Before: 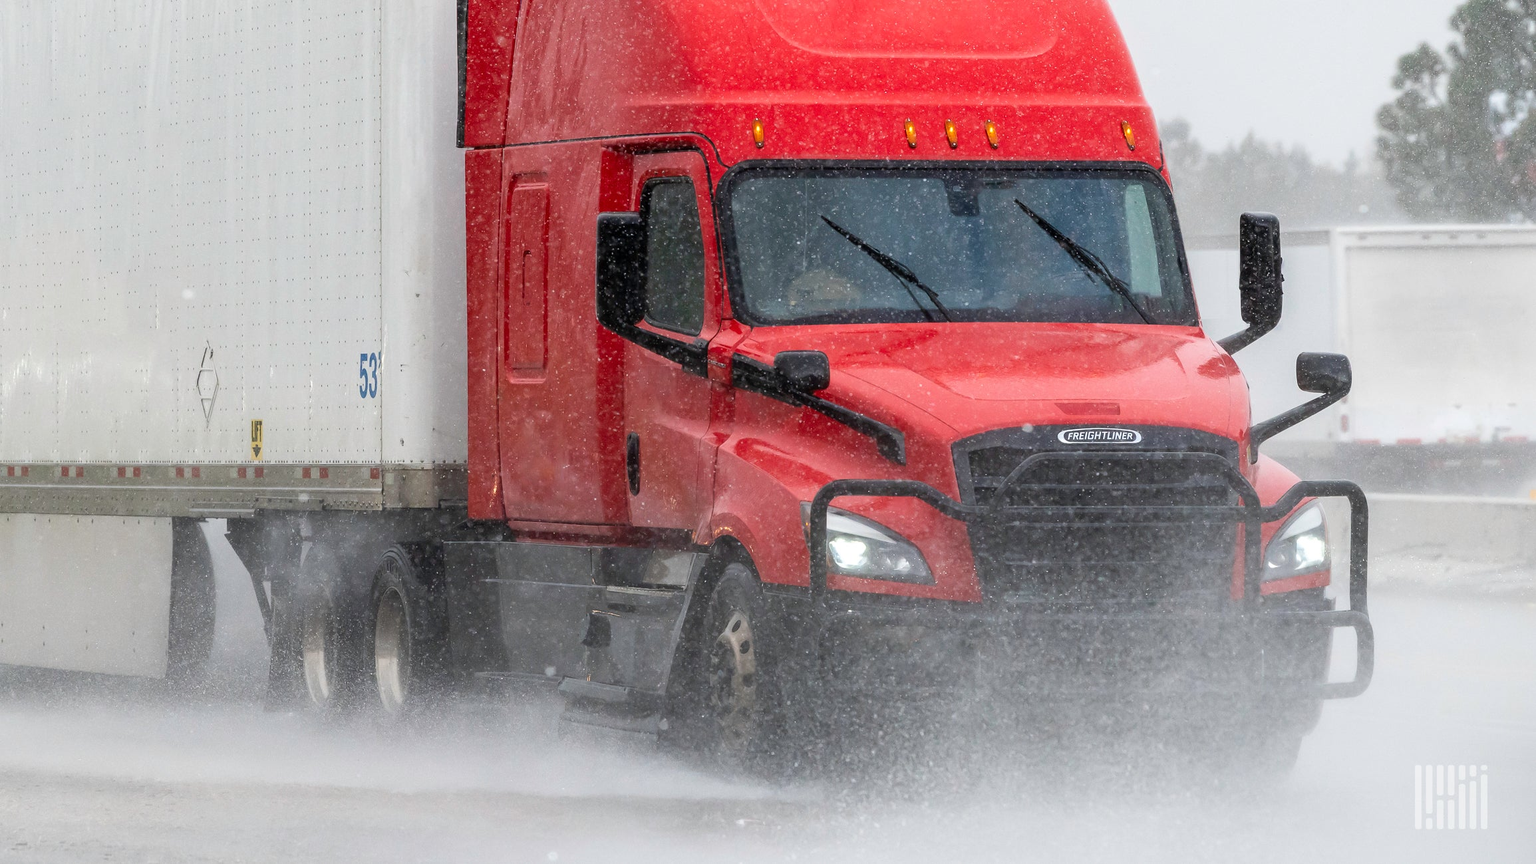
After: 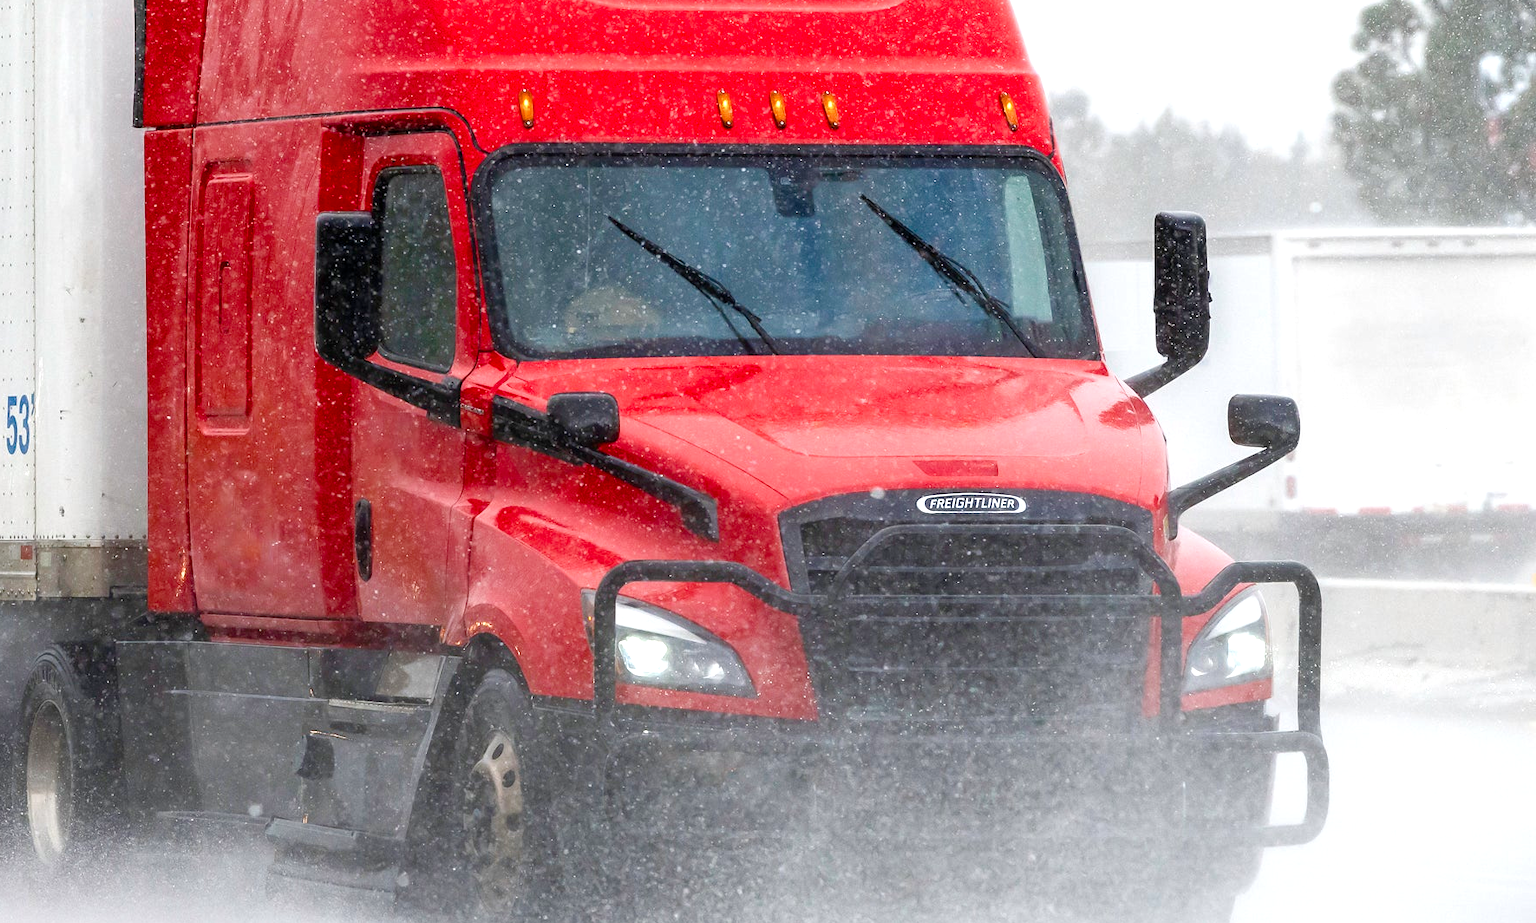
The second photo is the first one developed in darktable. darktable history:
crop: left 23.095%, top 5.827%, bottom 11.854%
color balance rgb: perceptual saturation grading › global saturation 25%, perceptual saturation grading › highlights -50%, perceptual saturation grading › shadows 30%, perceptual brilliance grading › global brilliance 12%, global vibrance 20%
